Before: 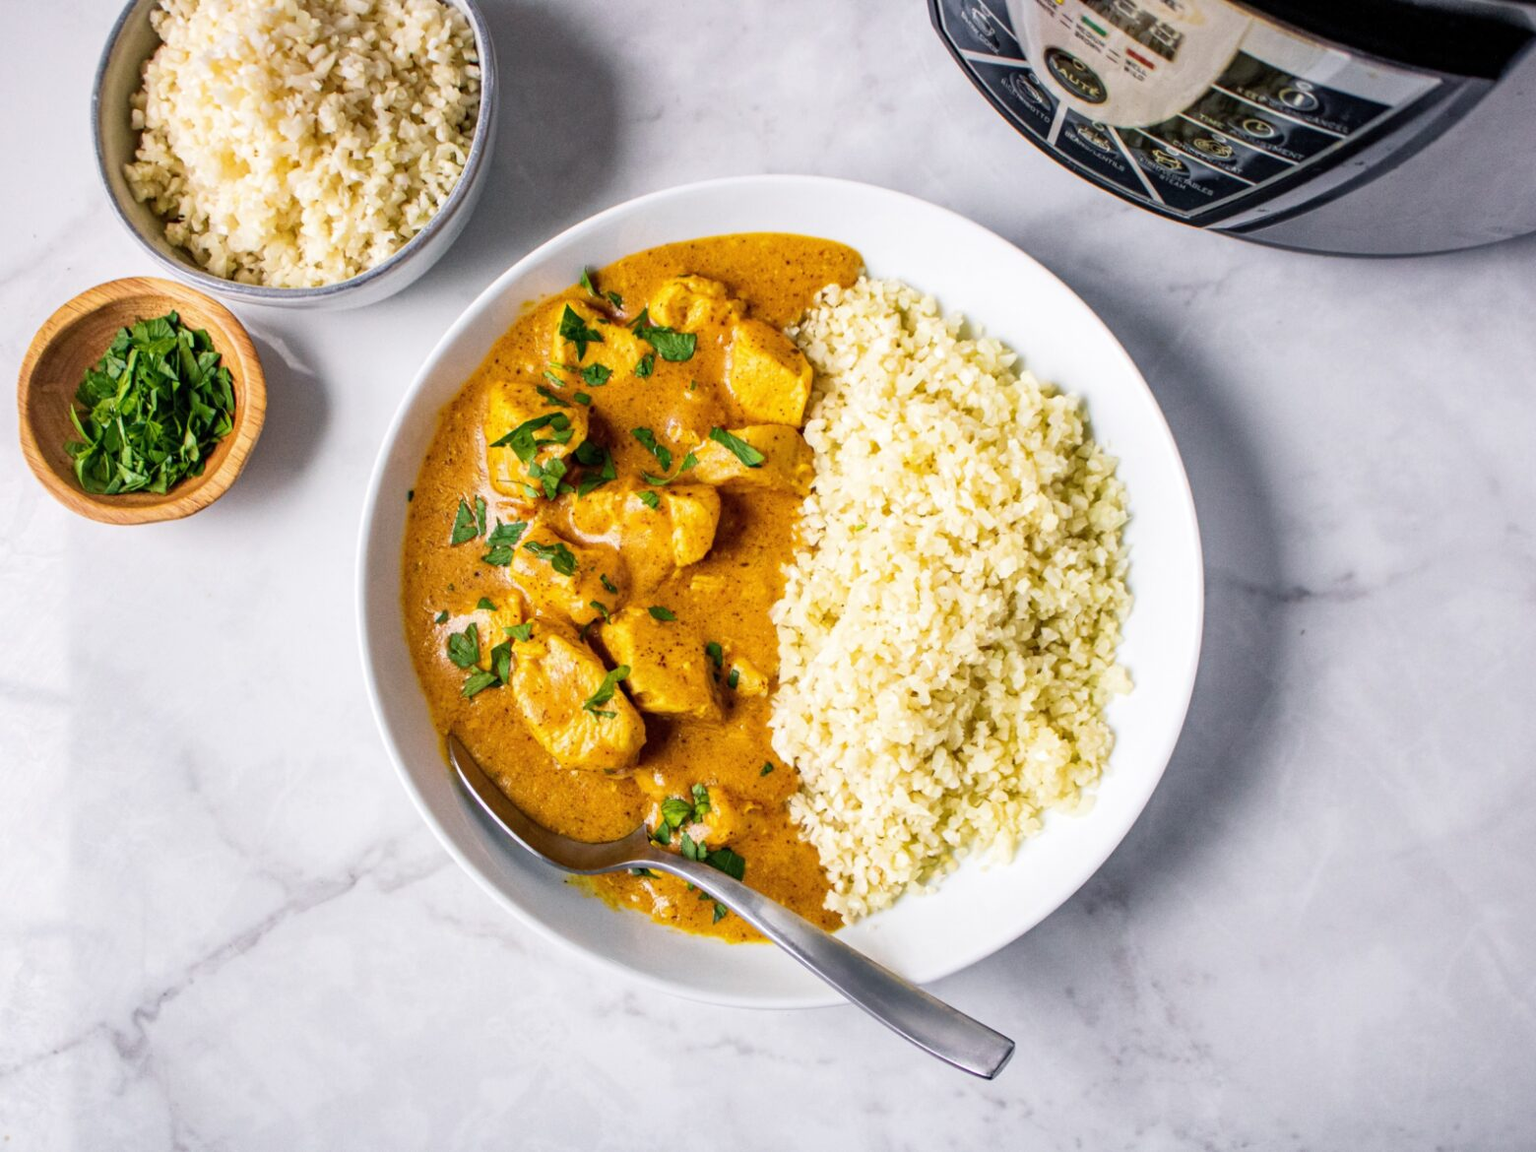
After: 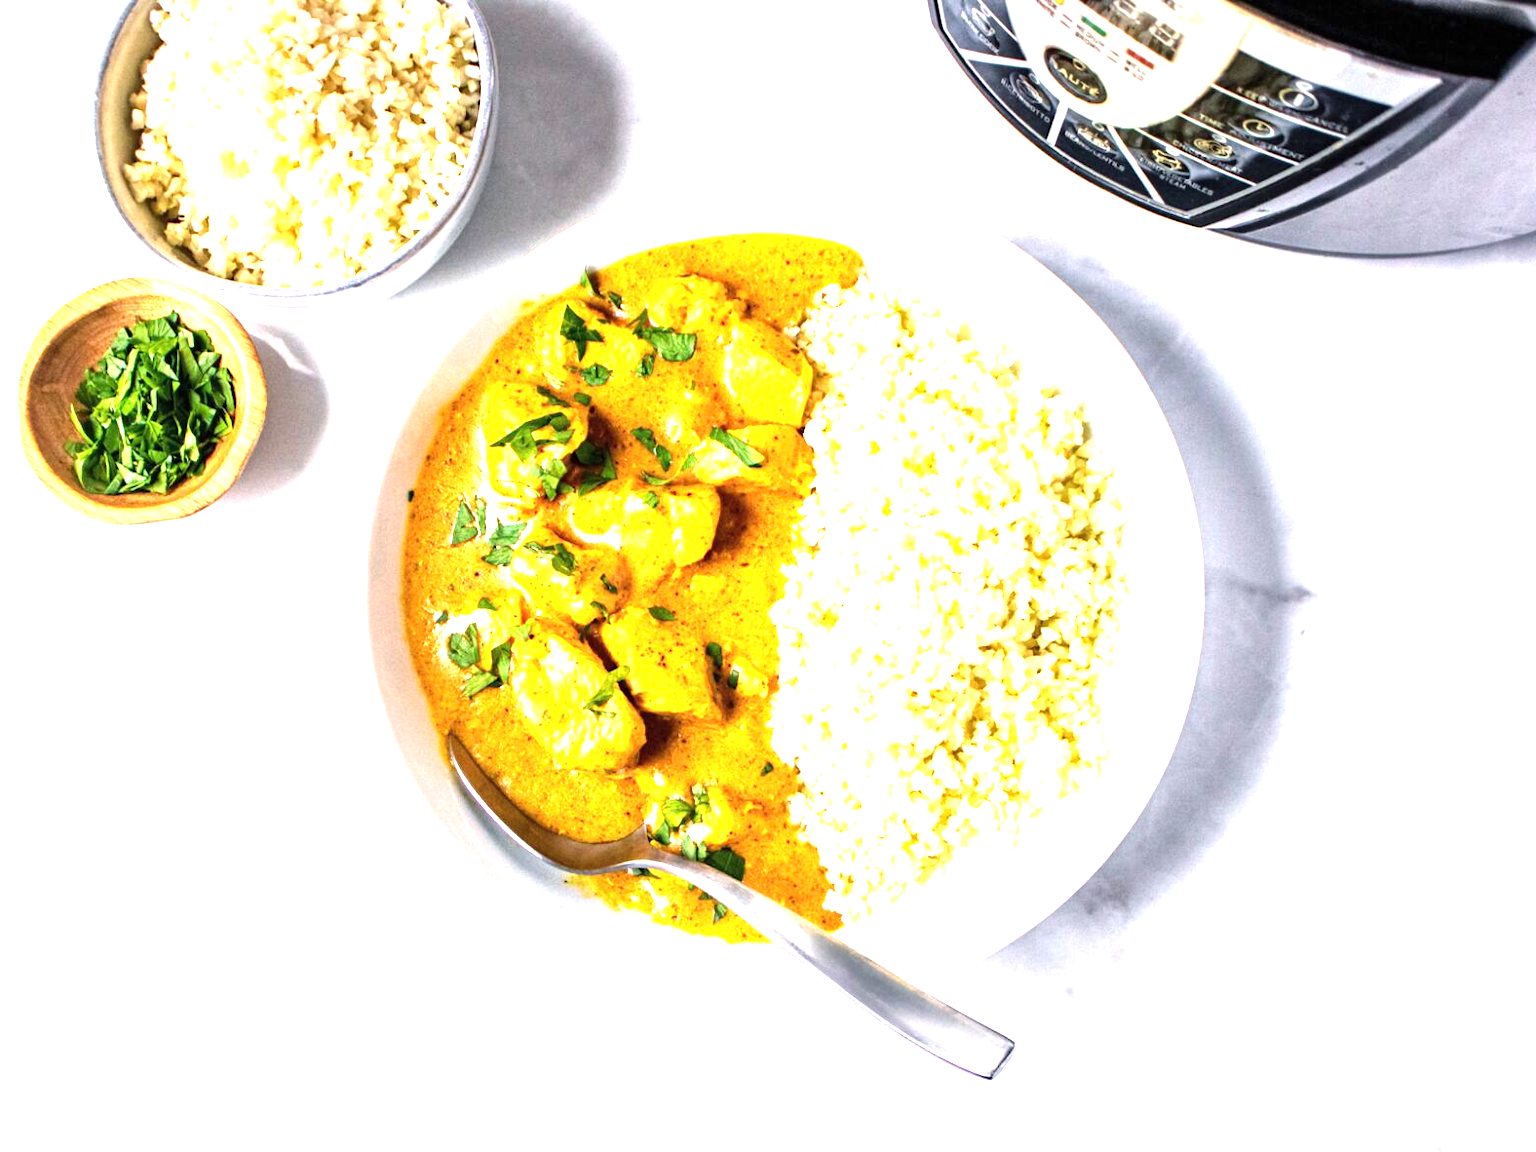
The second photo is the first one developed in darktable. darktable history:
tone equalizer: -8 EV -0.417 EV, -7 EV -0.389 EV, -6 EV -0.333 EV, -5 EV -0.222 EV, -3 EV 0.222 EV, -2 EV 0.333 EV, -1 EV 0.389 EV, +0 EV 0.417 EV, edges refinement/feathering 500, mask exposure compensation -1.57 EV, preserve details no
exposure: black level correction 0, exposure 1.35 EV, compensate exposure bias true, compensate highlight preservation false
